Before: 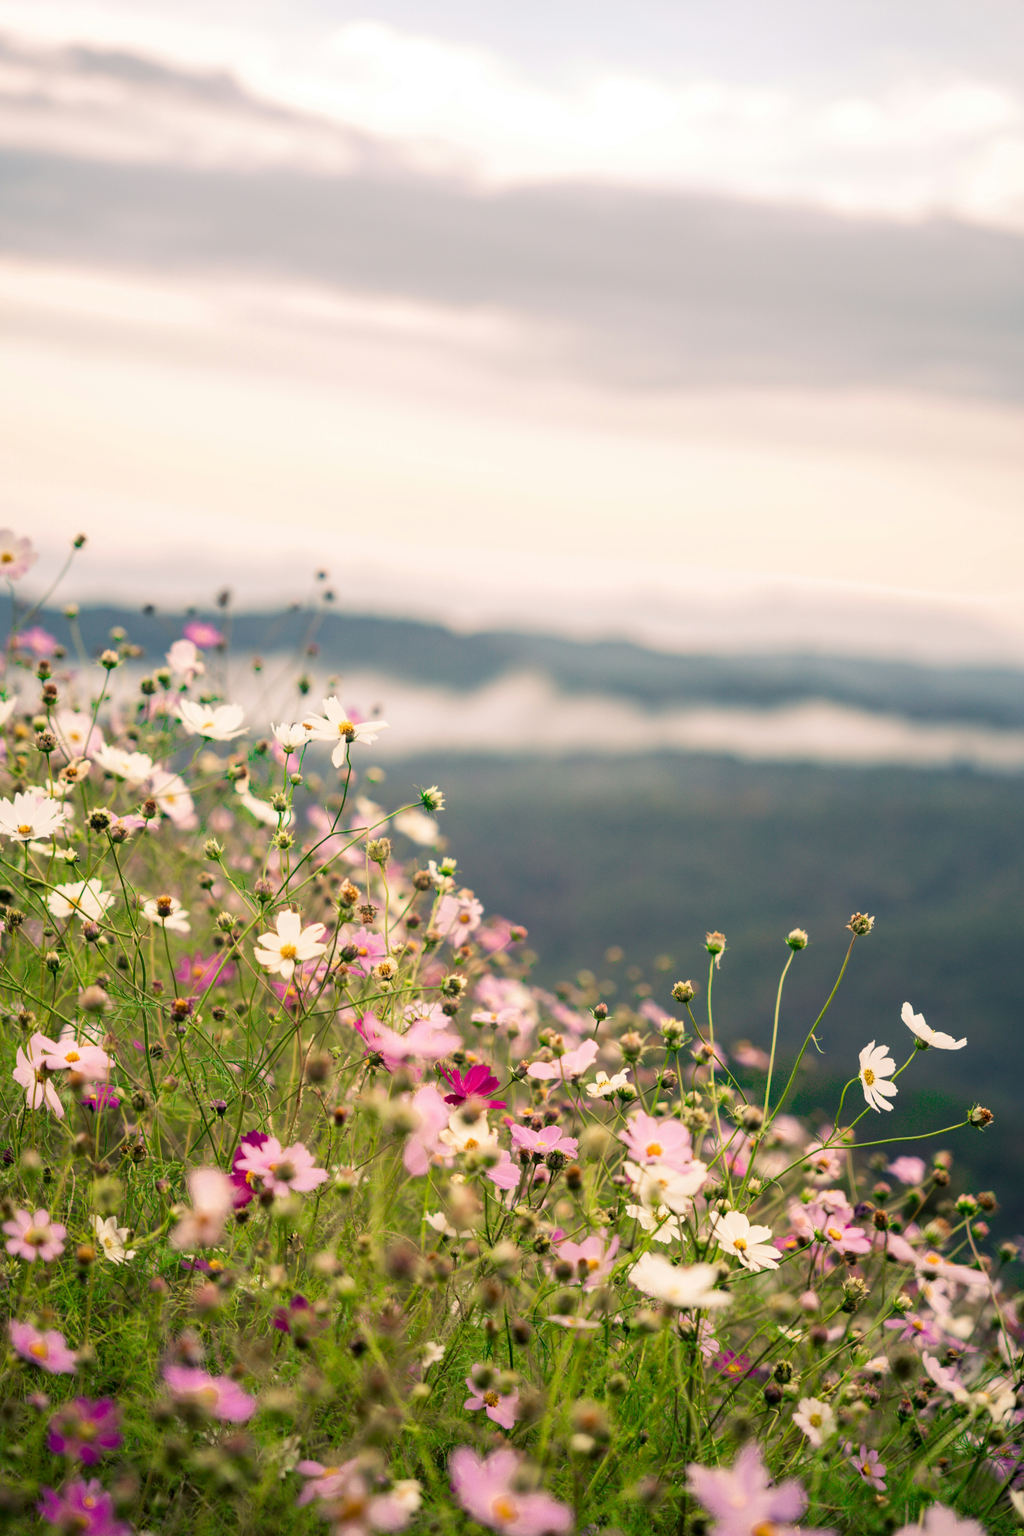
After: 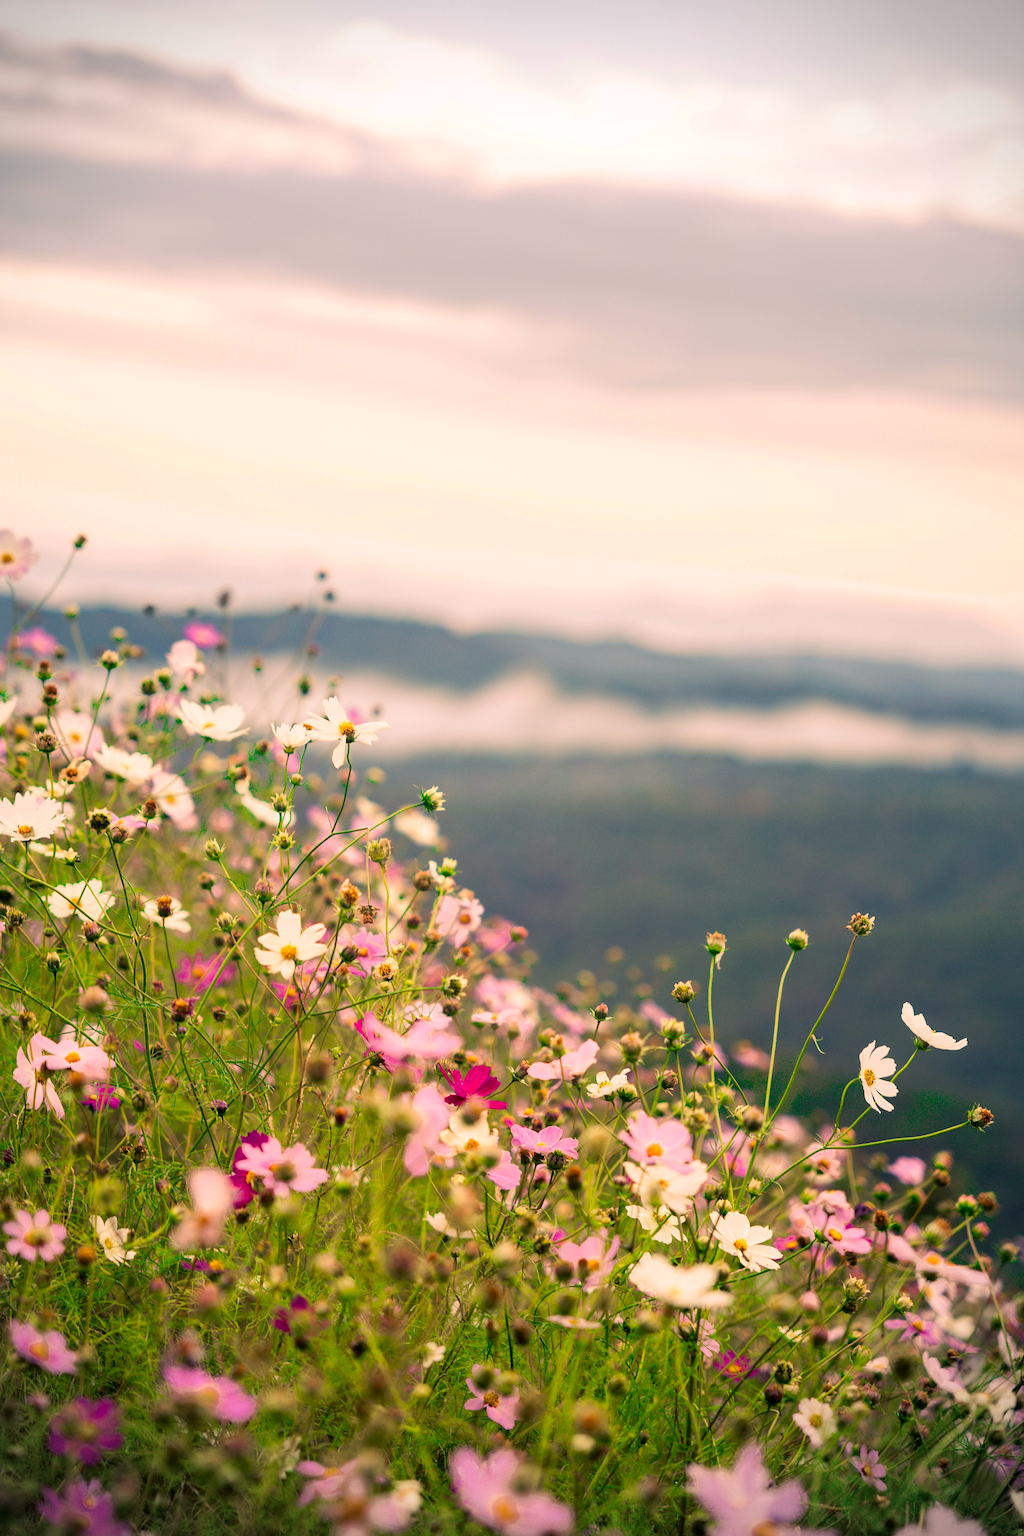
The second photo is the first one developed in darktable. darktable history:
sharpen: on, module defaults
vignetting: dithering 8-bit output, unbound false
color correction: highlights a* 3.18, highlights b* 2.09, saturation 1.24
